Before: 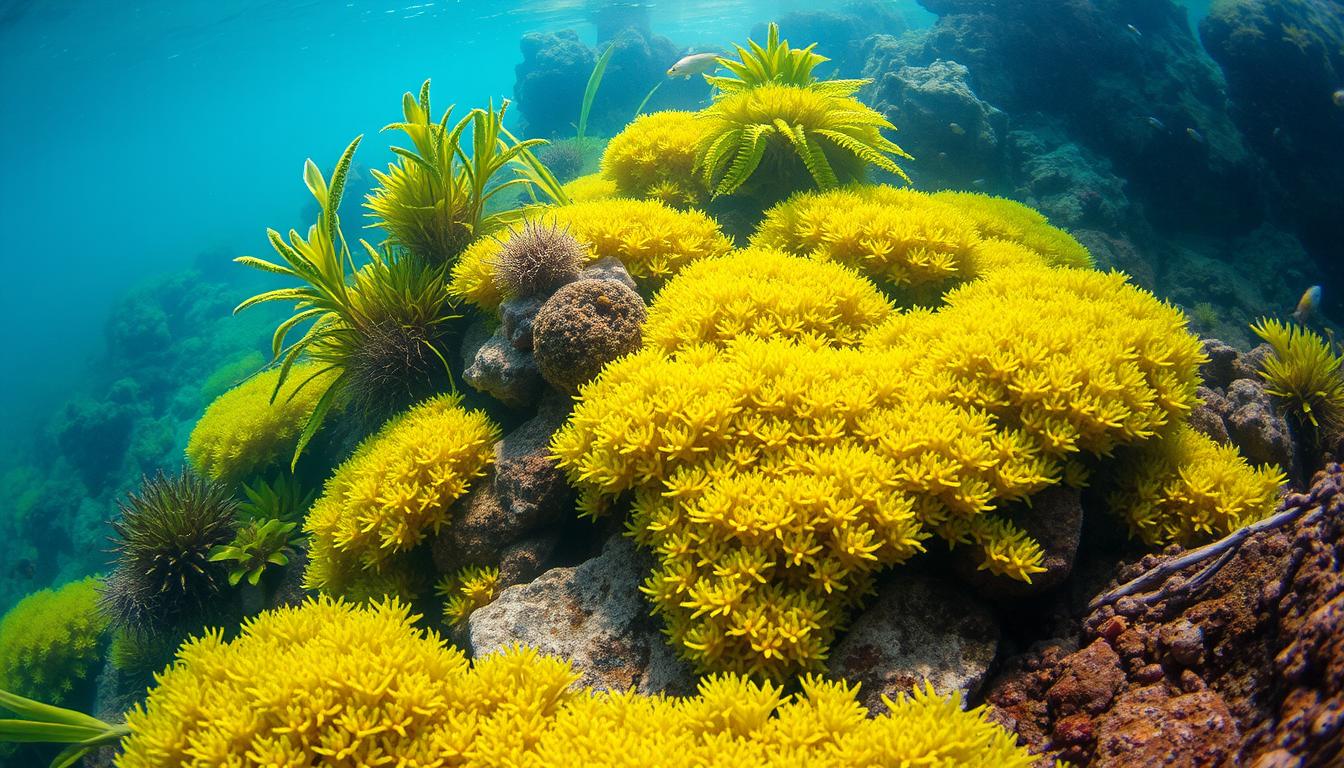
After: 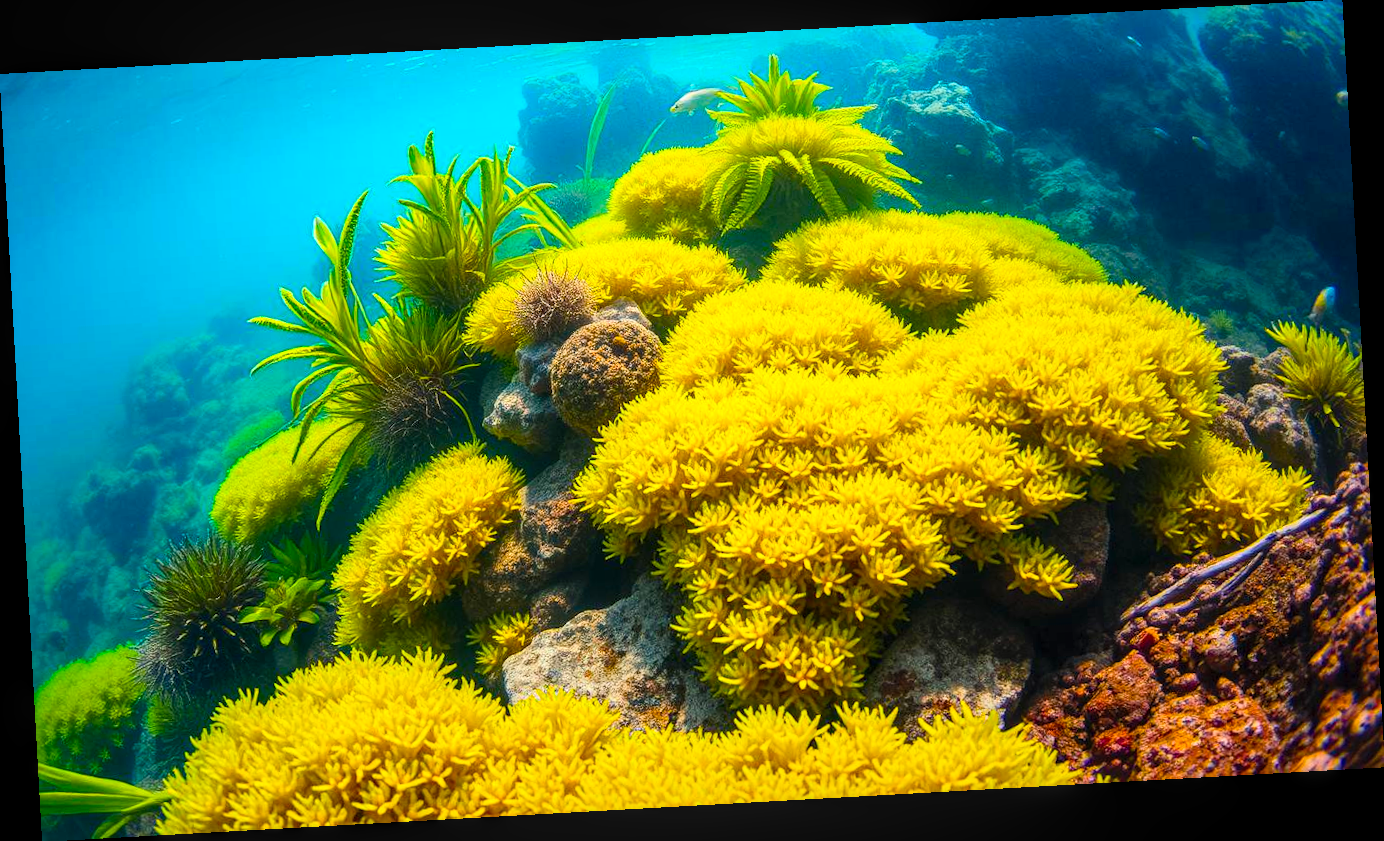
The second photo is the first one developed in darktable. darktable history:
contrast brightness saturation: contrast 0.2, brightness 0.16, saturation 0.22
rotate and perspective: rotation -3.18°, automatic cropping off
local contrast: on, module defaults
color balance rgb: perceptual saturation grading › global saturation 40%, global vibrance 15%
